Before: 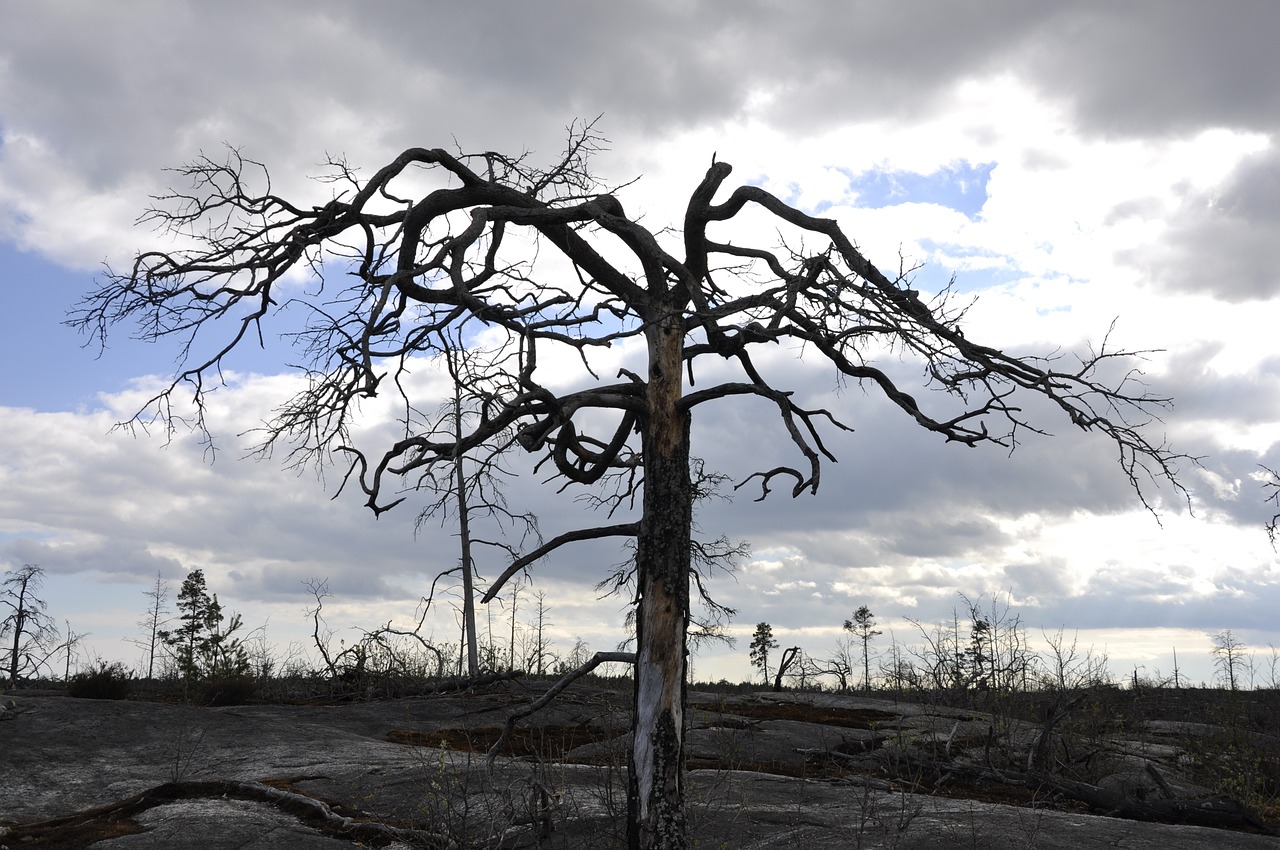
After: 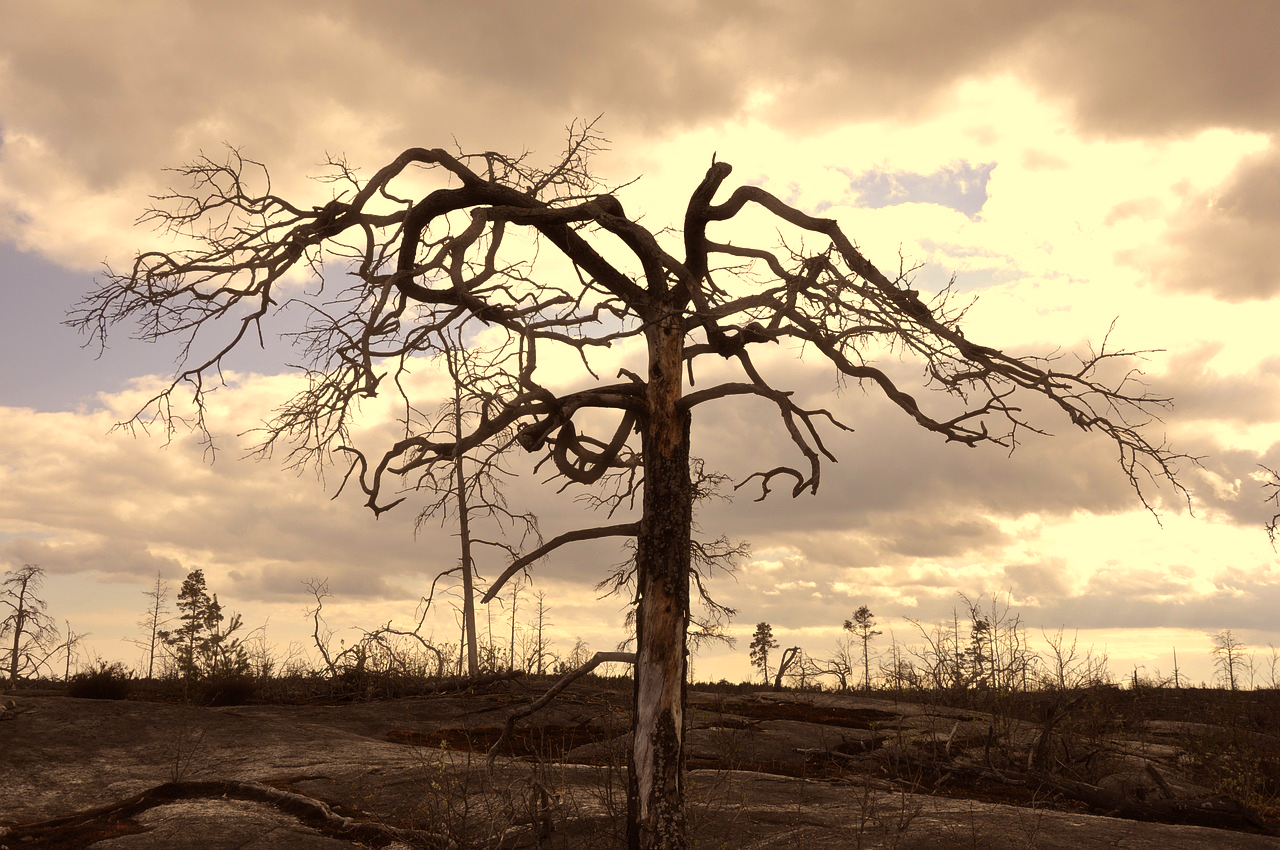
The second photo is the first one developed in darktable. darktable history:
white balance: red 1.138, green 0.996, blue 0.812
haze removal: strength -0.05
rgb levels: mode RGB, independent channels, levels [[0, 0.5, 1], [0, 0.521, 1], [0, 0.536, 1]]
